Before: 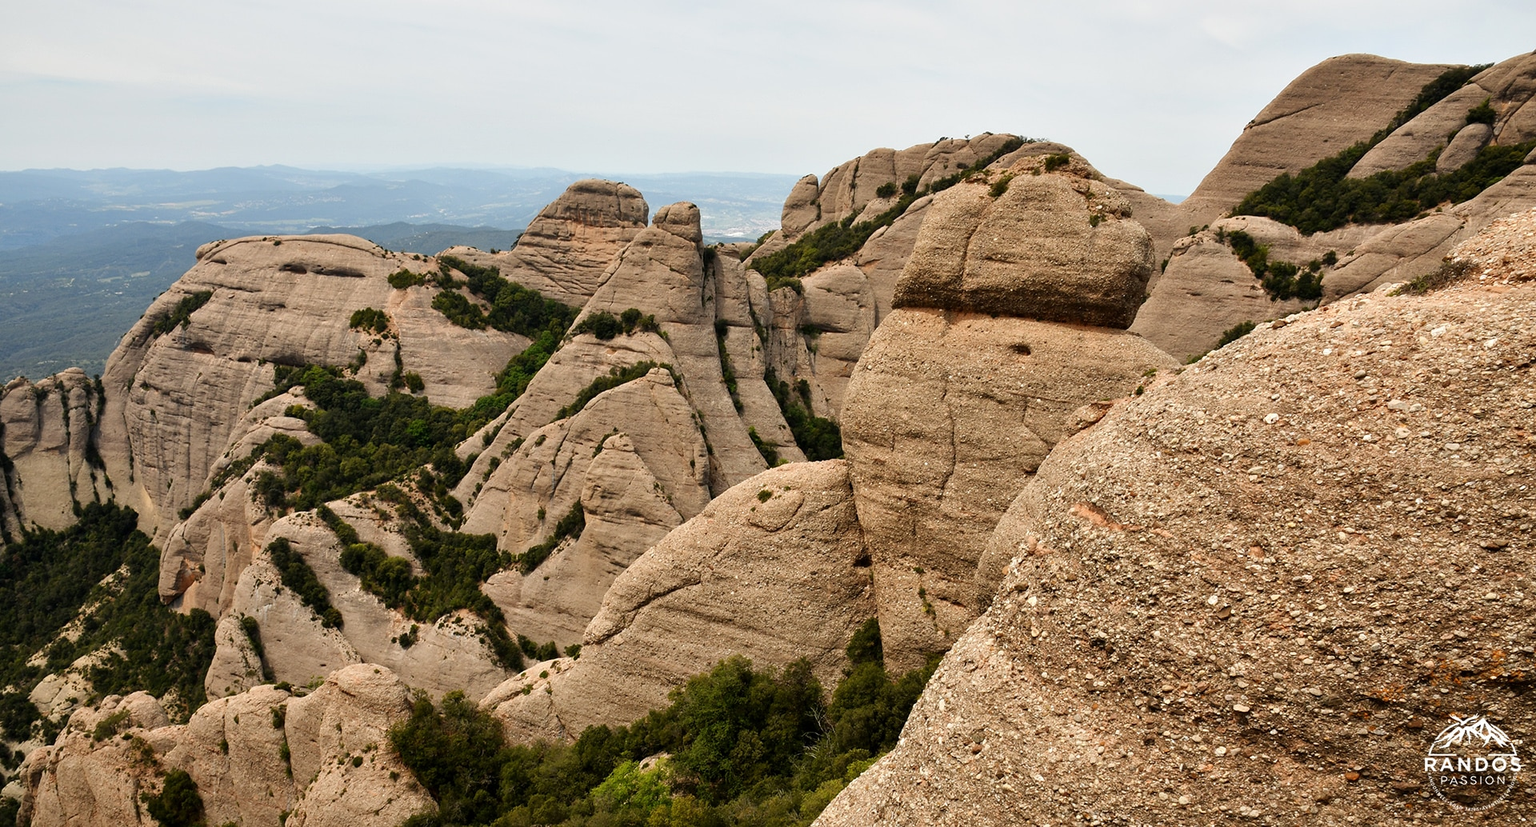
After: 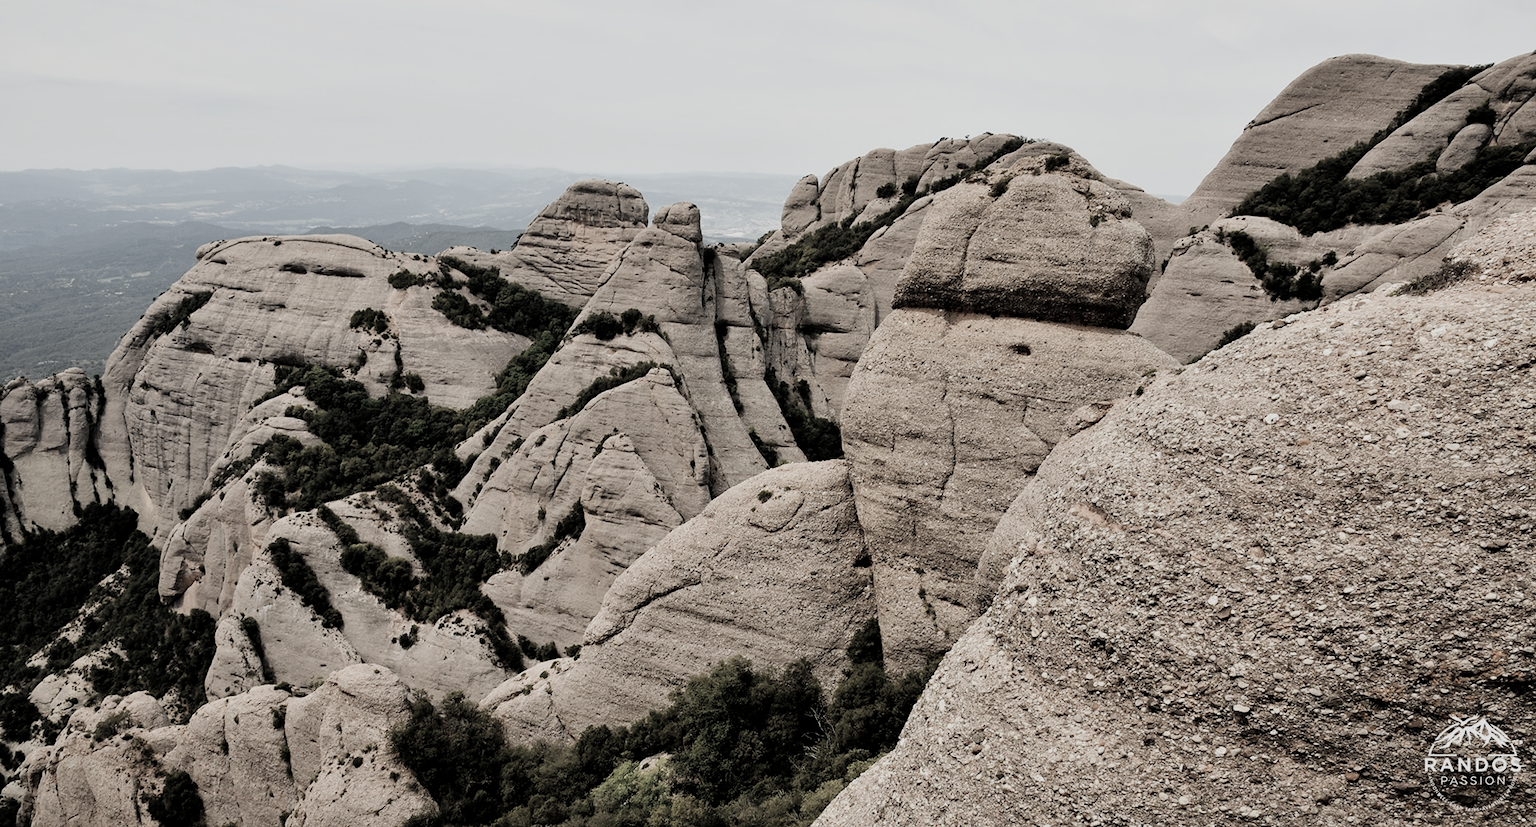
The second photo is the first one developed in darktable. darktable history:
exposure: exposure 0.162 EV, compensate highlight preservation false
filmic rgb: middle gray luminance 28.81%, black relative exposure -10.22 EV, white relative exposure 5.5 EV, target black luminance 0%, hardness 3.97, latitude 1.74%, contrast 1.132, highlights saturation mix 5.42%, shadows ↔ highlights balance 14.62%
color correction: highlights b* 0.053, saturation 0.328
